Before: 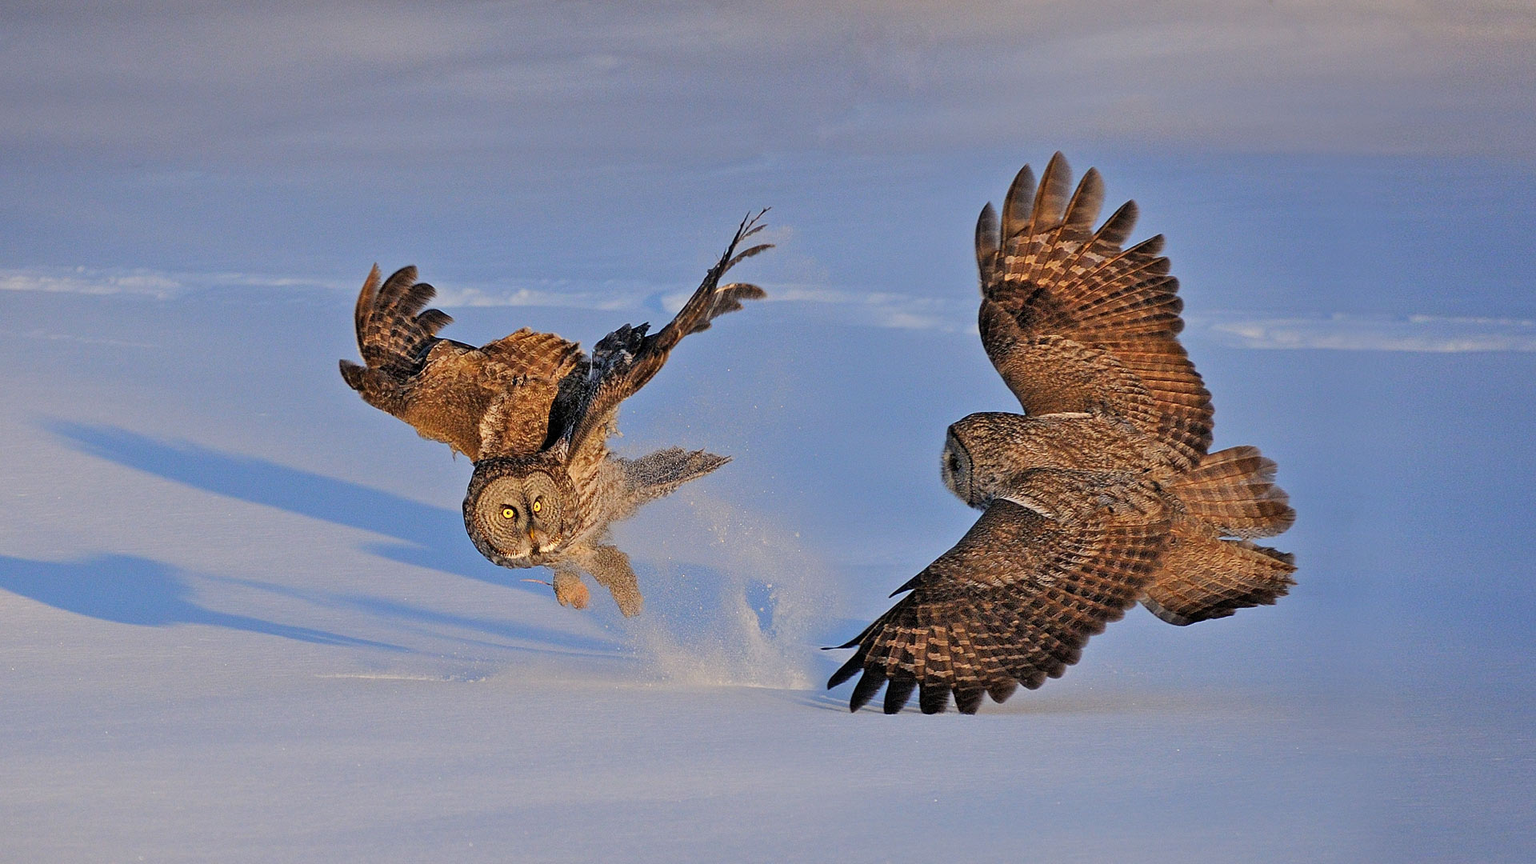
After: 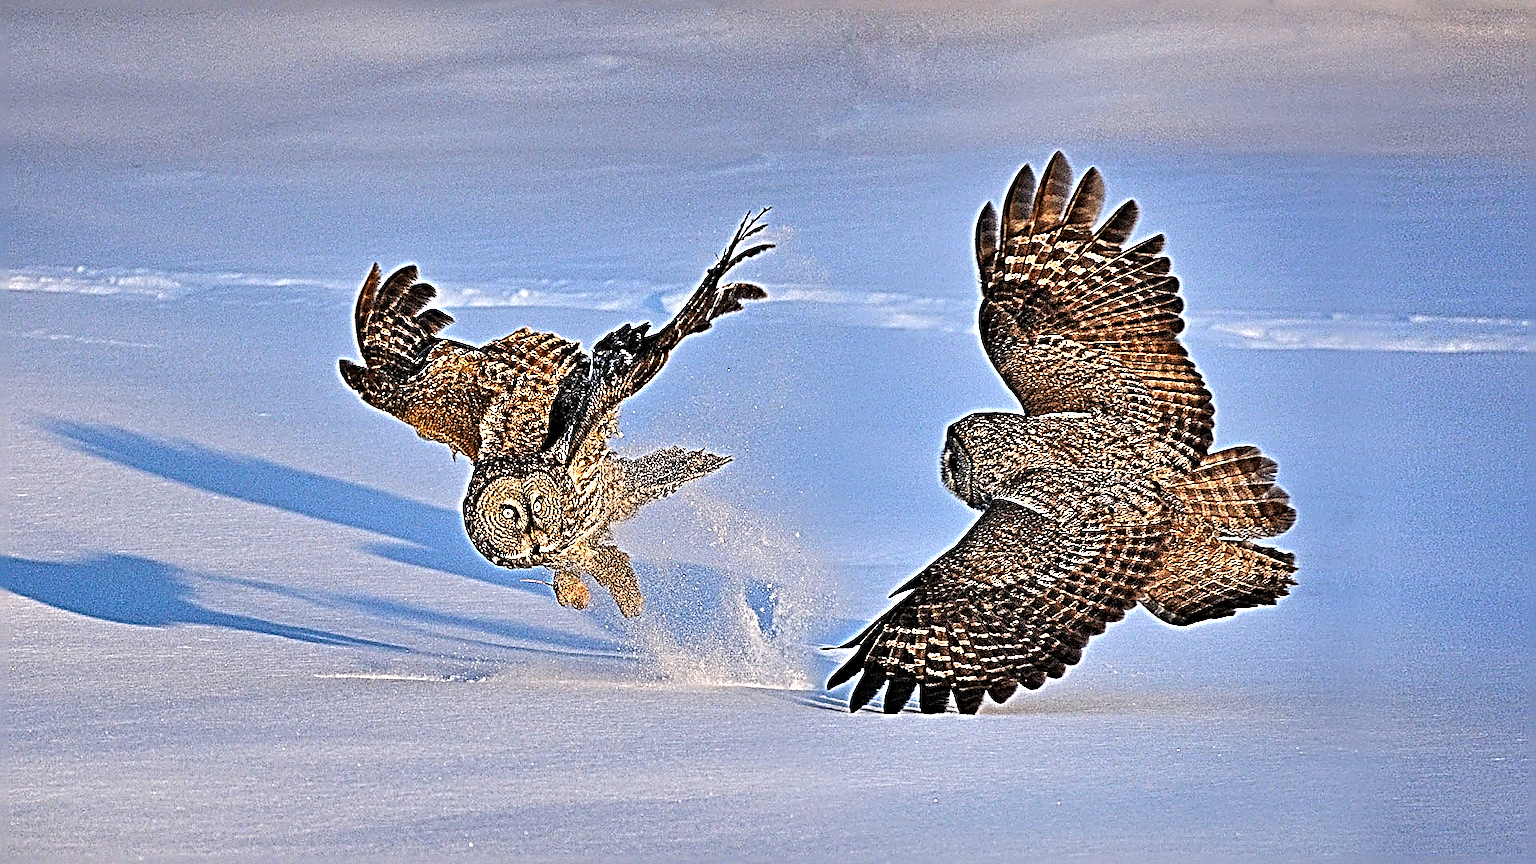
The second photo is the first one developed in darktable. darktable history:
tone equalizer: -8 EV -0.75 EV, -7 EV -0.7 EV, -6 EV -0.6 EV, -5 EV -0.4 EV, -3 EV 0.4 EV, -2 EV 0.6 EV, -1 EV 0.7 EV, +0 EV 0.75 EV, edges refinement/feathering 500, mask exposure compensation -1.57 EV, preserve details no
sharpen: radius 4.001, amount 2
levels: levels [0, 0.476, 0.951]
shadows and highlights: radius 171.16, shadows 27, white point adjustment 3.13, highlights -67.95, soften with gaussian
